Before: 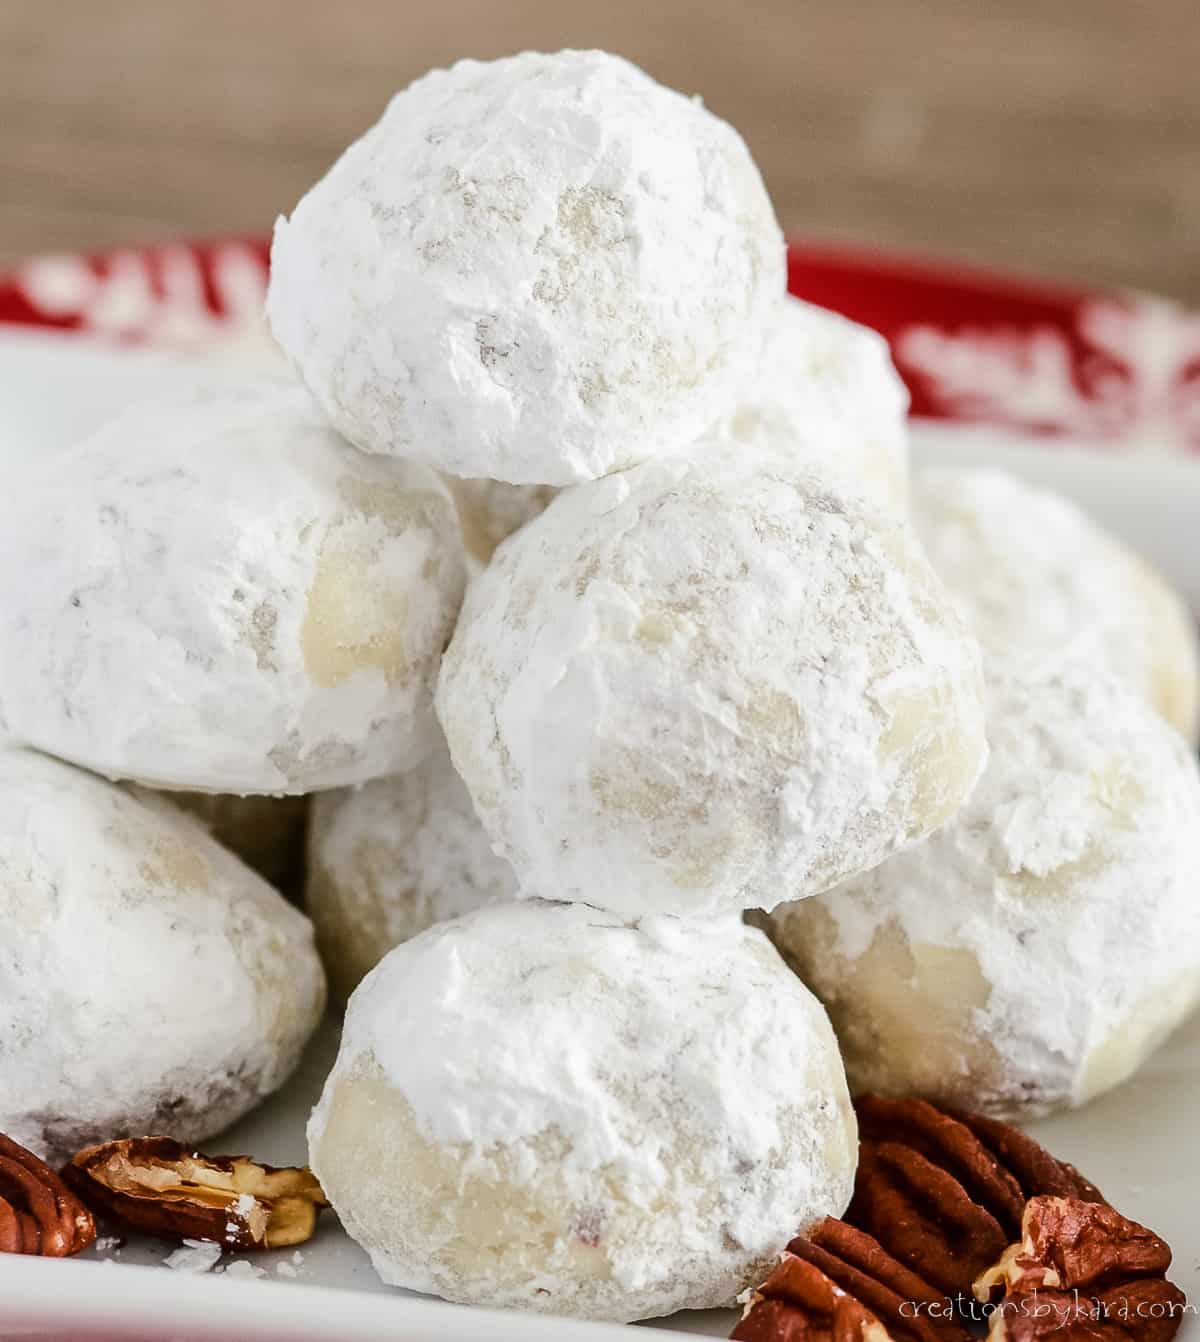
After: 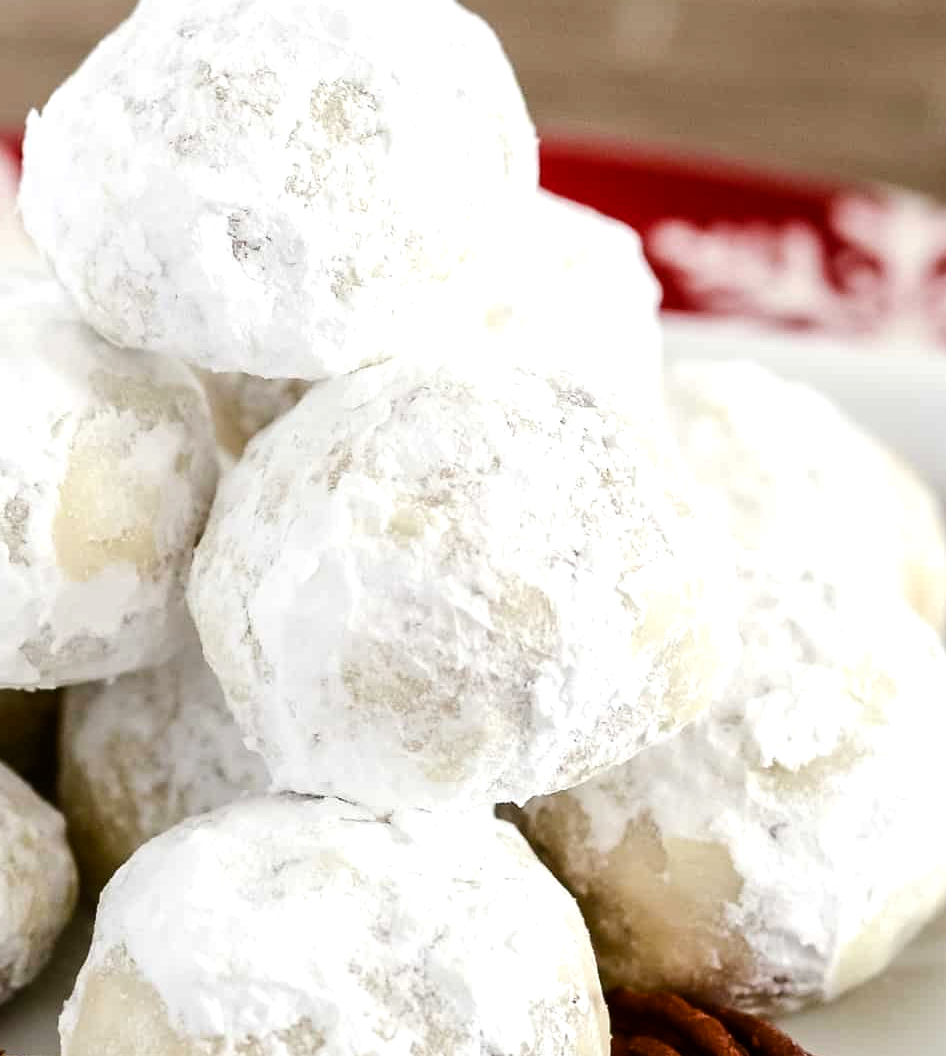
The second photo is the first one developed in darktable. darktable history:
color balance rgb: shadows lift › luminance -20%, power › hue 72.24°, highlights gain › luminance 15%, global offset › hue 171.6°, perceptual saturation grading › highlights -30%, perceptual saturation grading › shadows 20%, global vibrance 30%, contrast 10%
white balance: red 1, blue 1
crop and rotate: left 20.74%, top 7.912%, right 0.375%, bottom 13.378%
